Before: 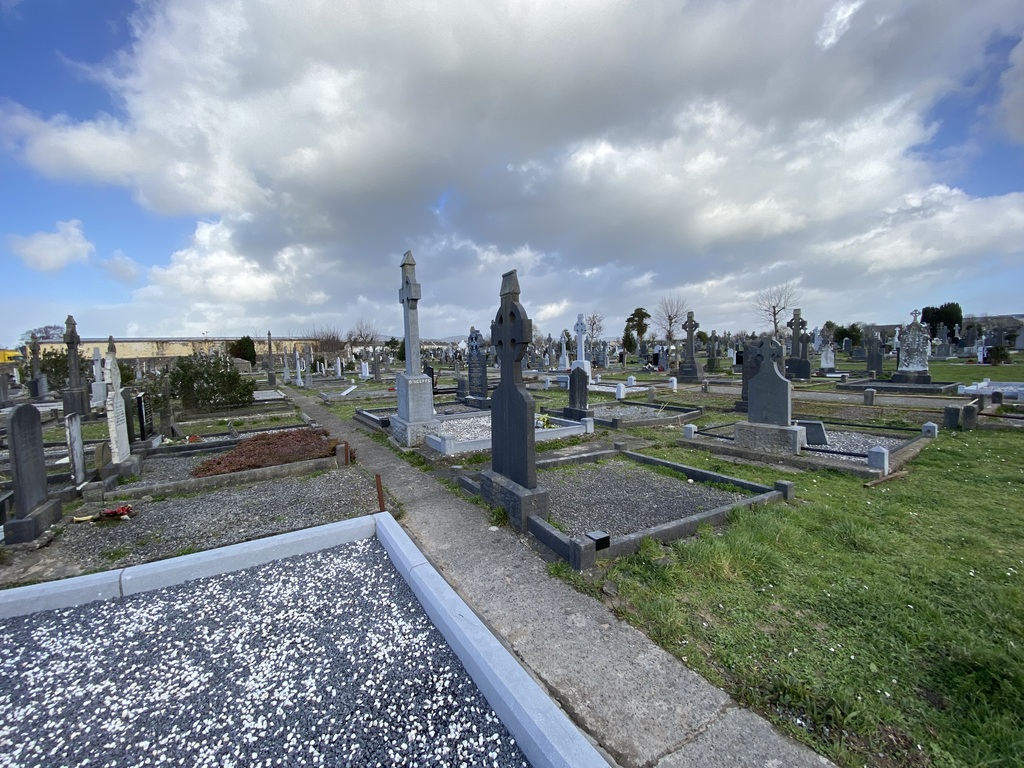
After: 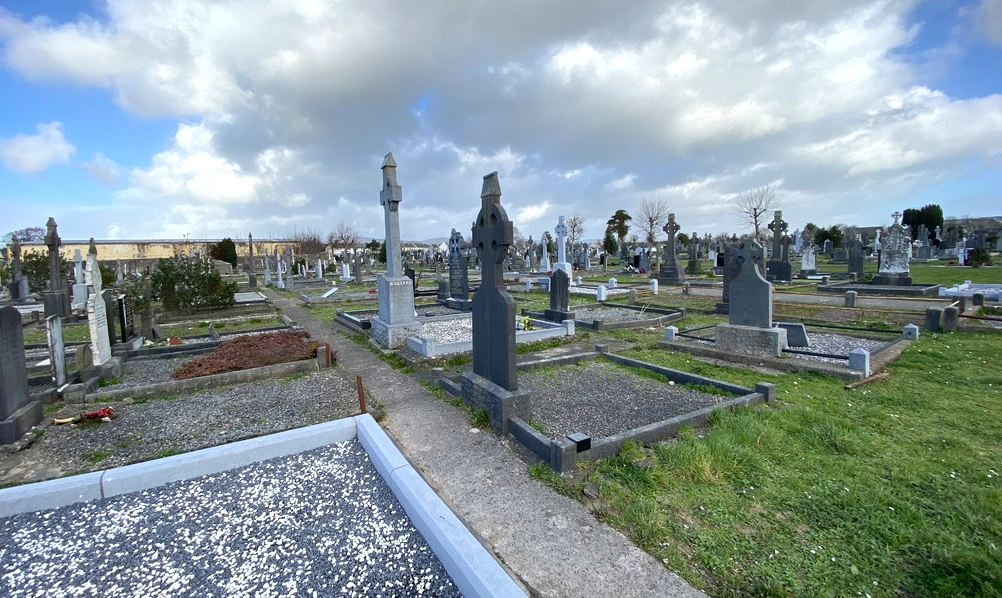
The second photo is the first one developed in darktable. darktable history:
crop and rotate: left 1.893%, top 12.813%, right 0.183%, bottom 9.282%
exposure: exposure 0.291 EV, compensate exposure bias true, compensate highlight preservation false
